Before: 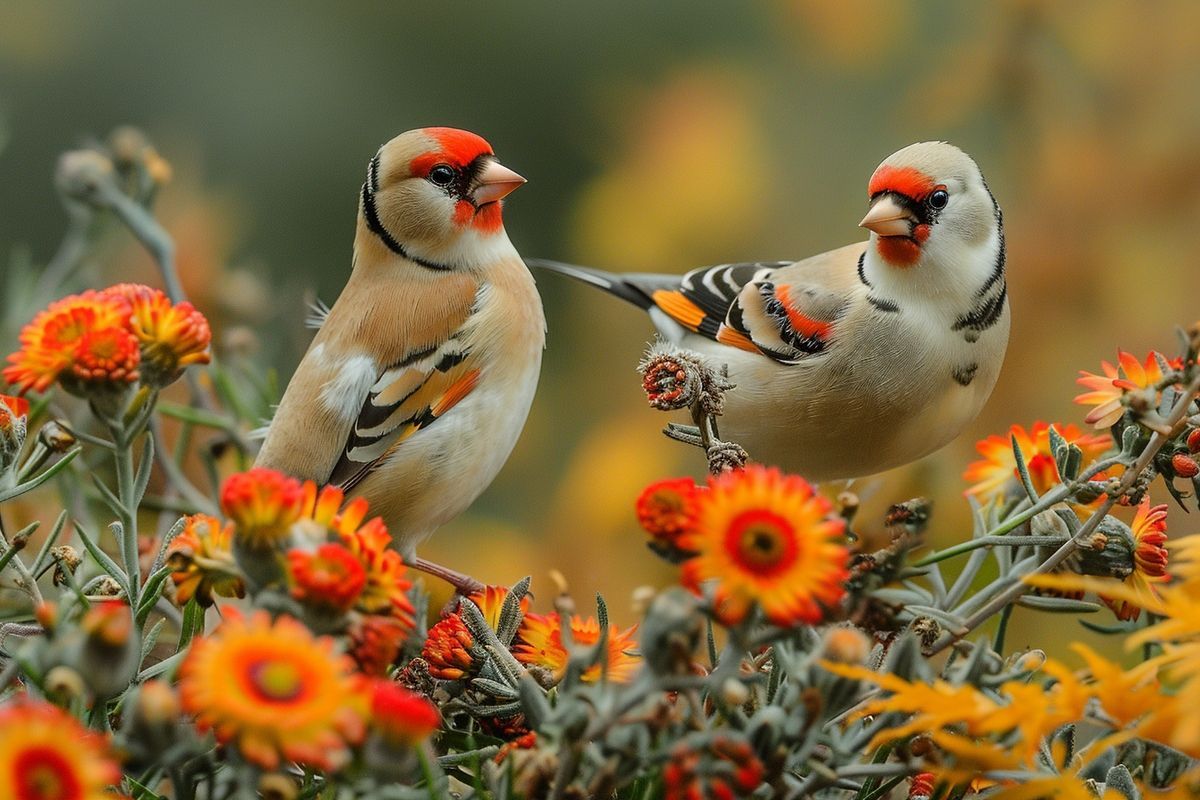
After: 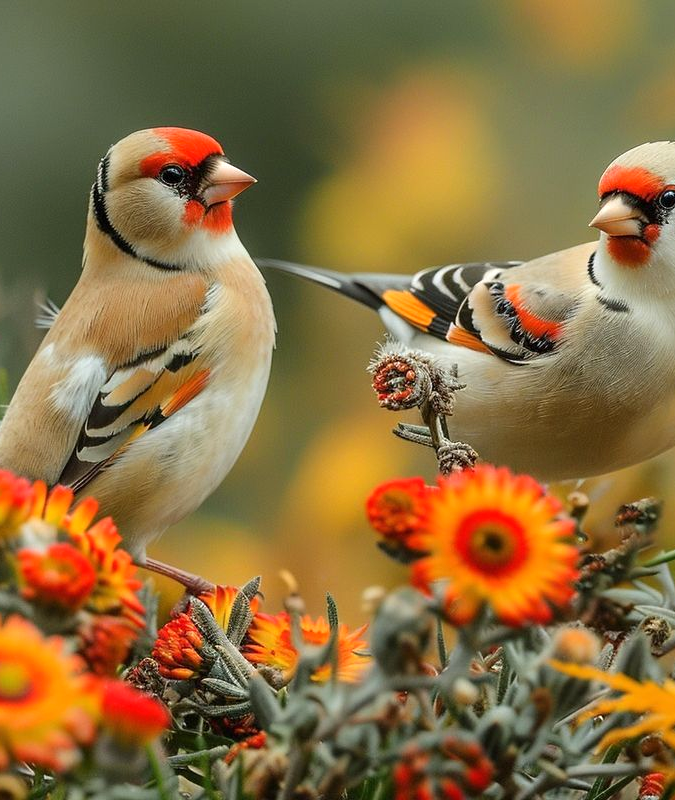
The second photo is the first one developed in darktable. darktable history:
crop and rotate: left 22.516%, right 21.234%
exposure: exposure 0.3 EV, compensate highlight preservation false
